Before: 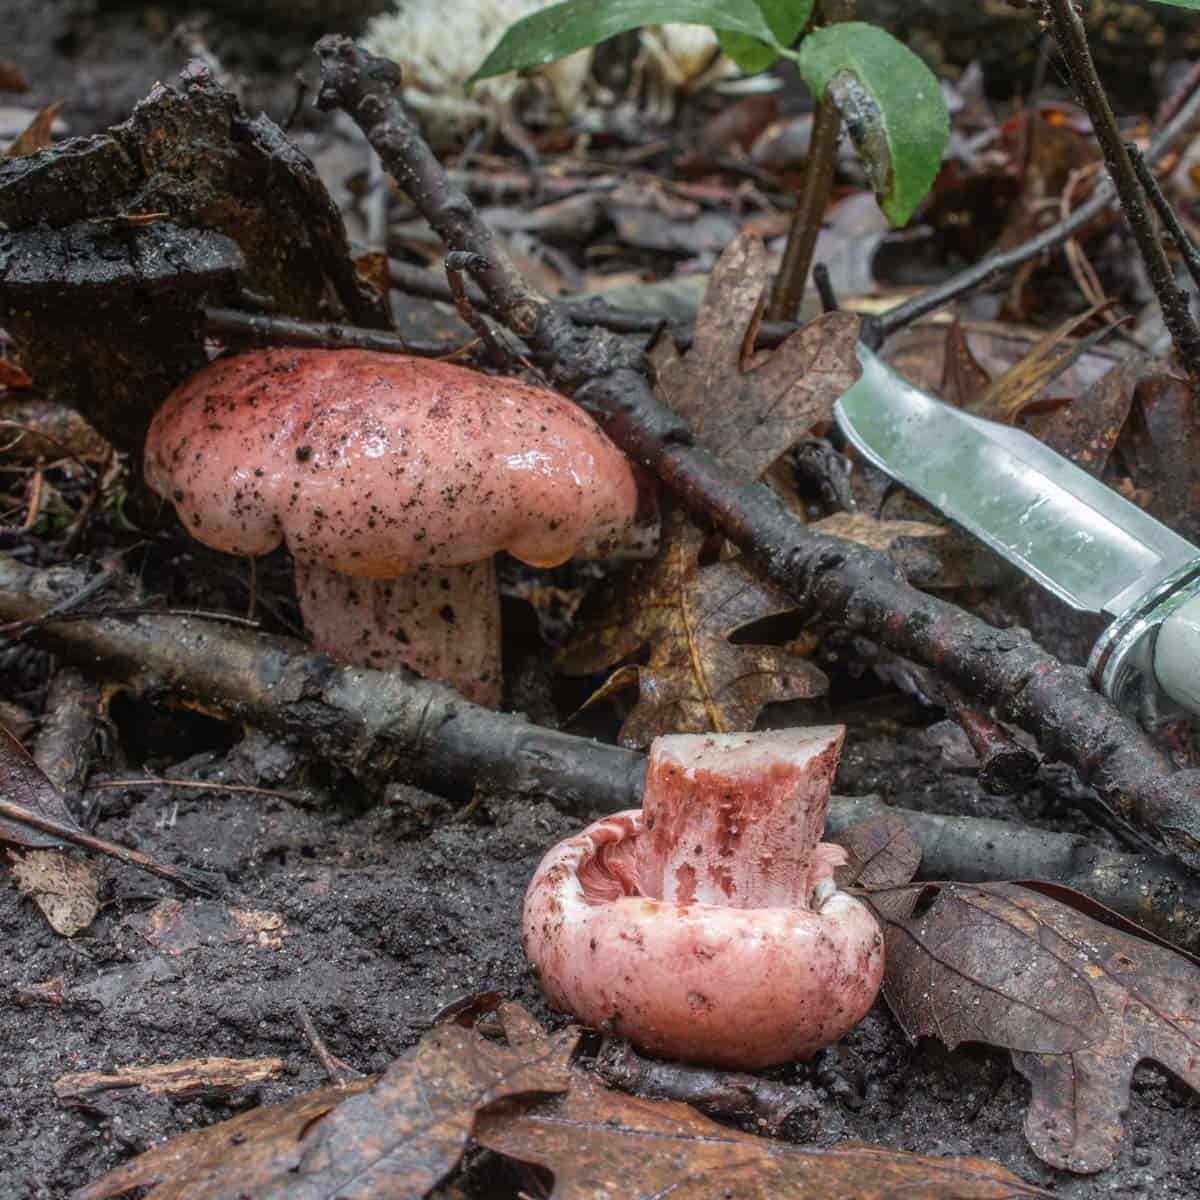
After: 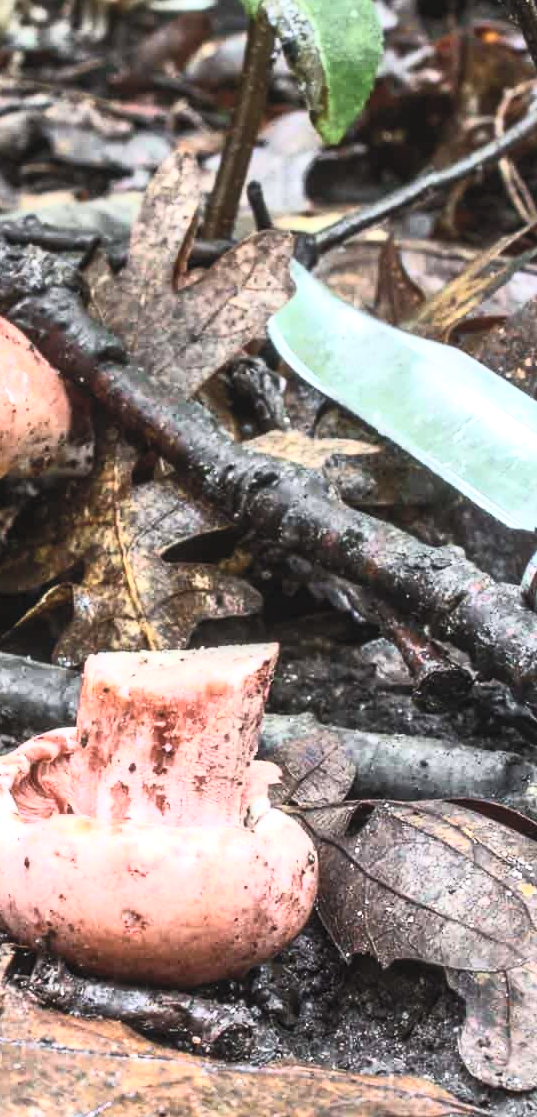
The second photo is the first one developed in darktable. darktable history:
contrast brightness saturation: contrast 0.392, brightness 0.544
crop: left 47.224%, top 6.903%, right 7.977%
tone equalizer: -8 EV -0.787 EV, -7 EV -0.71 EV, -6 EV -0.628 EV, -5 EV -0.374 EV, -3 EV 0.392 EV, -2 EV 0.6 EV, -1 EV 0.675 EV, +0 EV 0.765 EV, edges refinement/feathering 500, mask exposure compensation -1.57 EV, preserve details no
